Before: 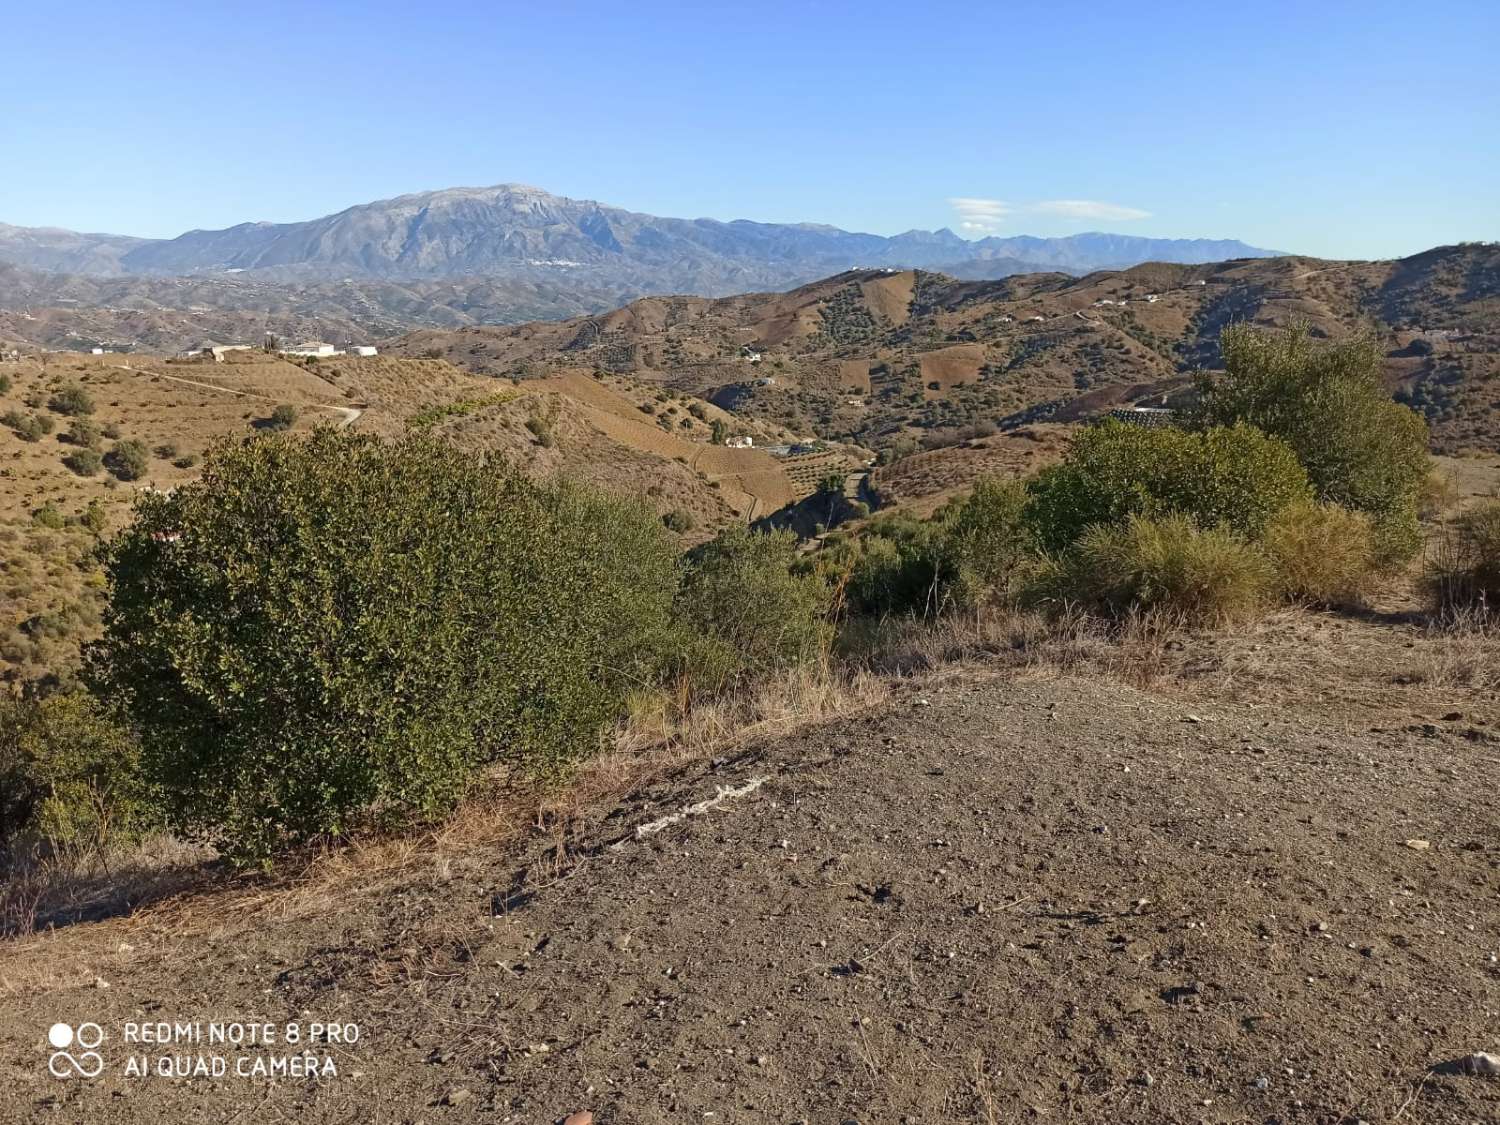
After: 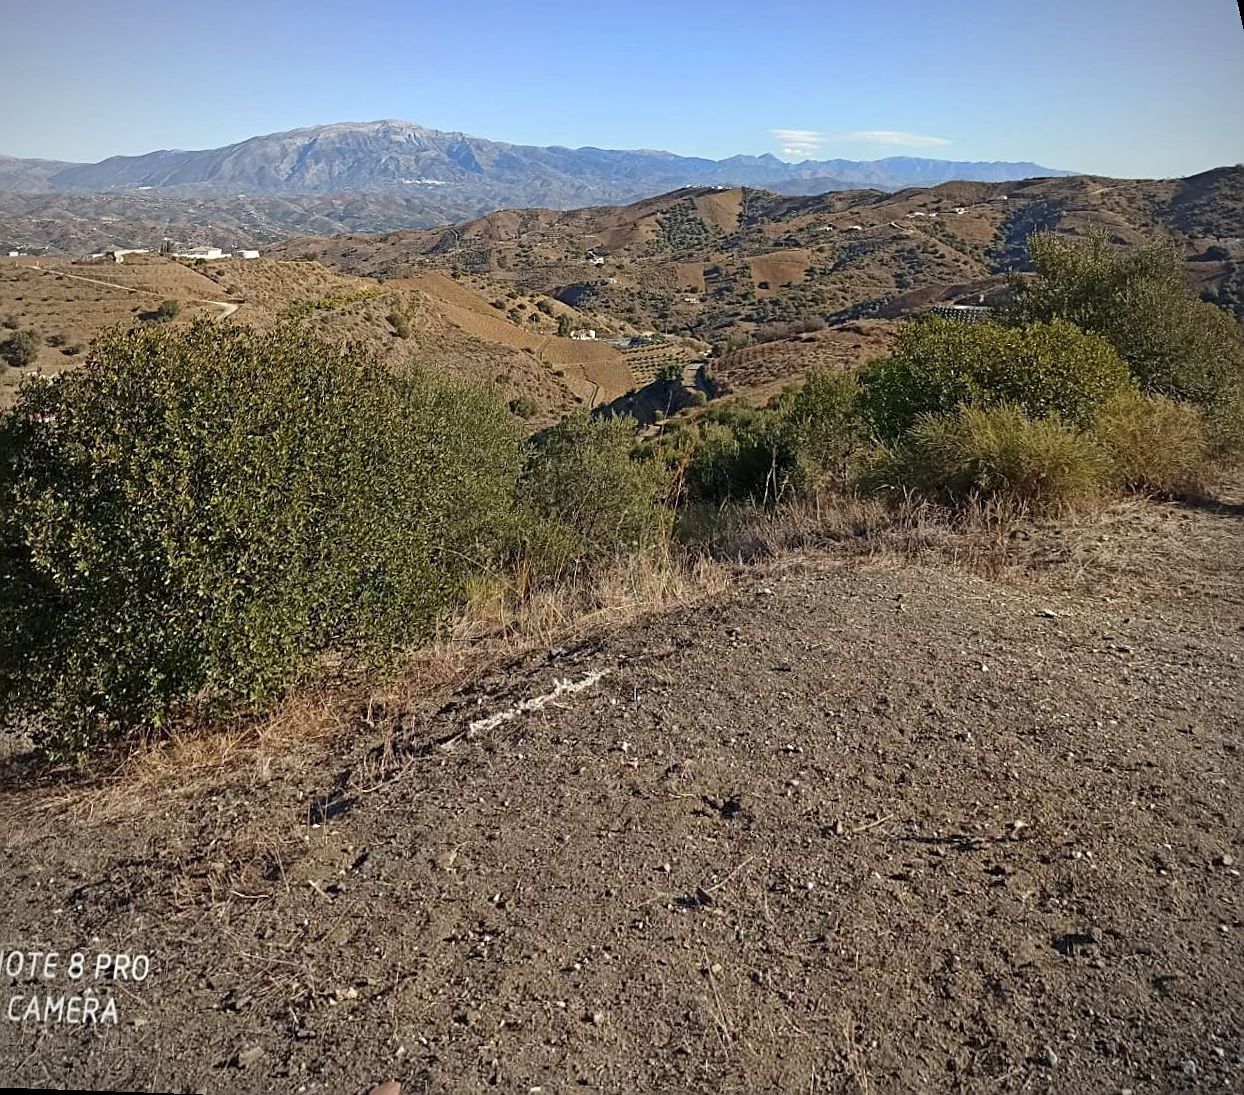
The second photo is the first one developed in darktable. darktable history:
rotate and perspective: rotation 0.72°, lens shift (vertical) -0.352, lens shift (horizontal) -0.051, crop left 0.152, crop right 0.859, crop top 0.019, crop bottom 0.964
sharpen: radius 1.967
vignetting: fall-off radius 60.92%
